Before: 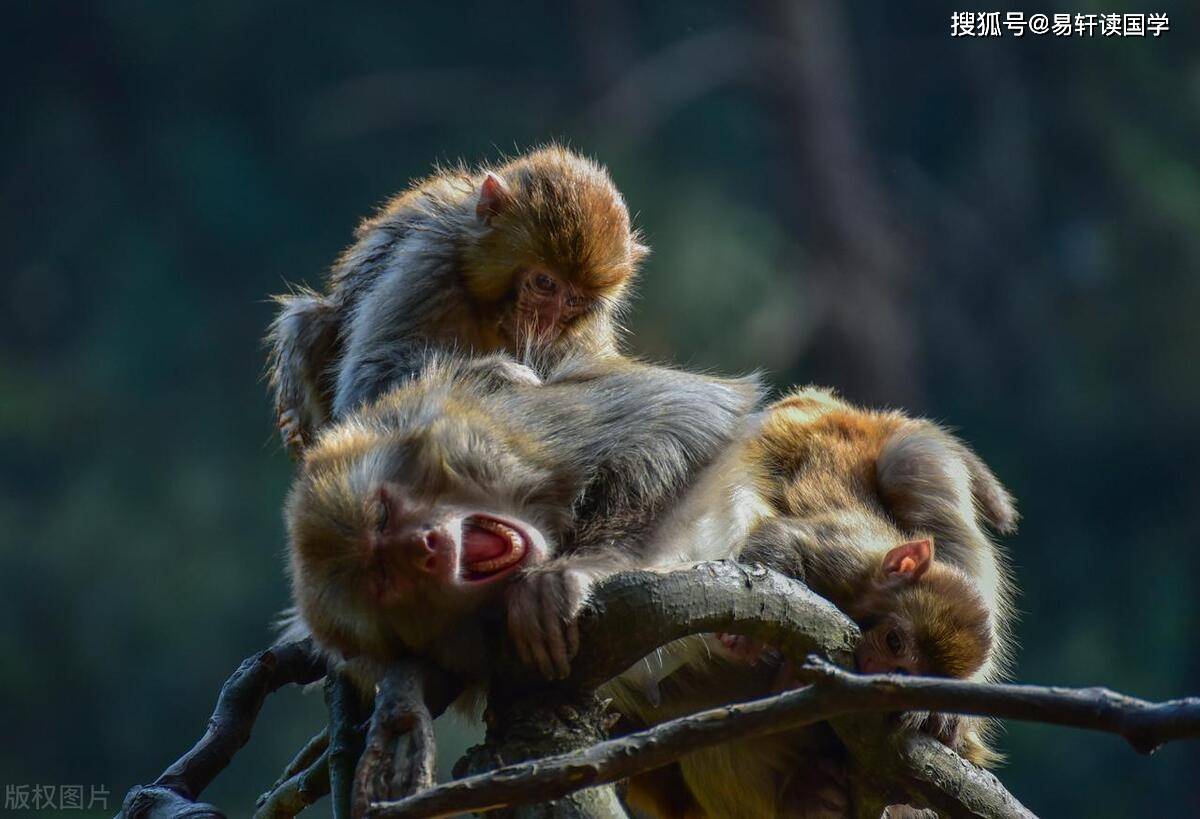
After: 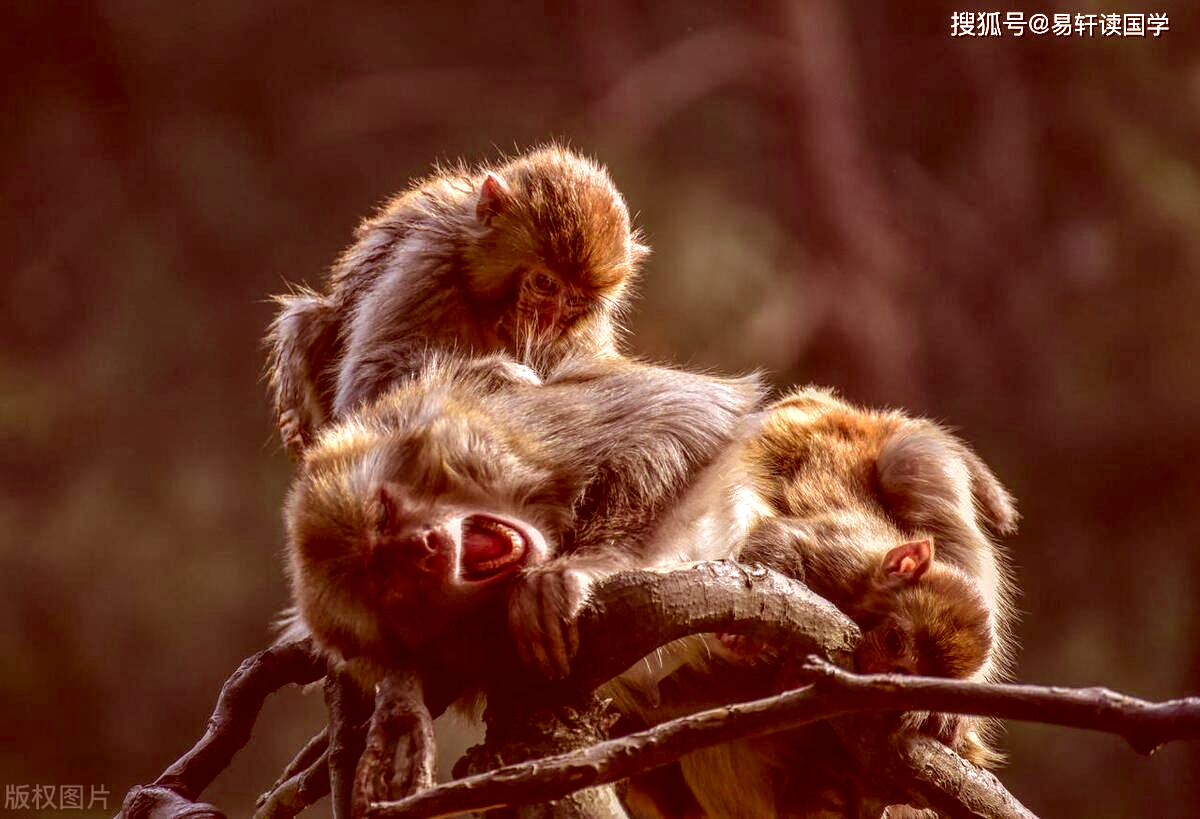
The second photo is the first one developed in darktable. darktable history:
color correction: highlights a* 9.49, highlights b* 8.83, shadows a* 39.99, shadows b* 39.98, saturation 0.791
local contrast: detail 130%
exposure: black level correction 0, exposure 0.499 EV, compensate highlight preservation false
